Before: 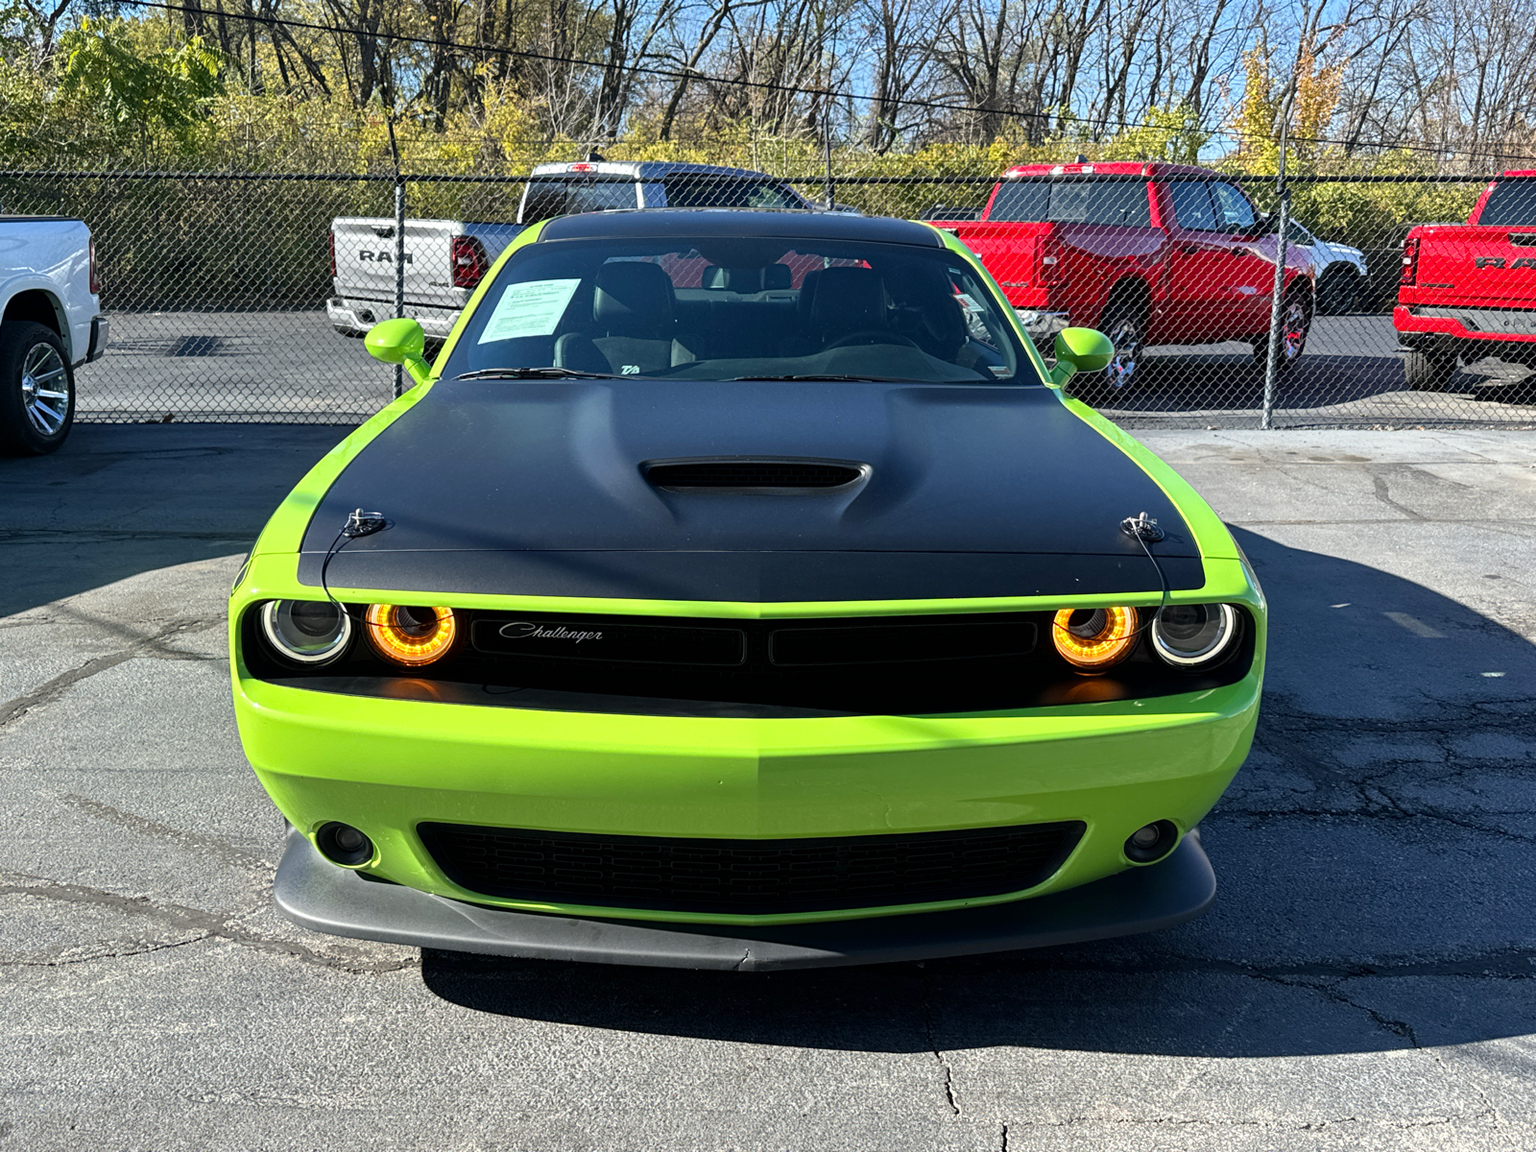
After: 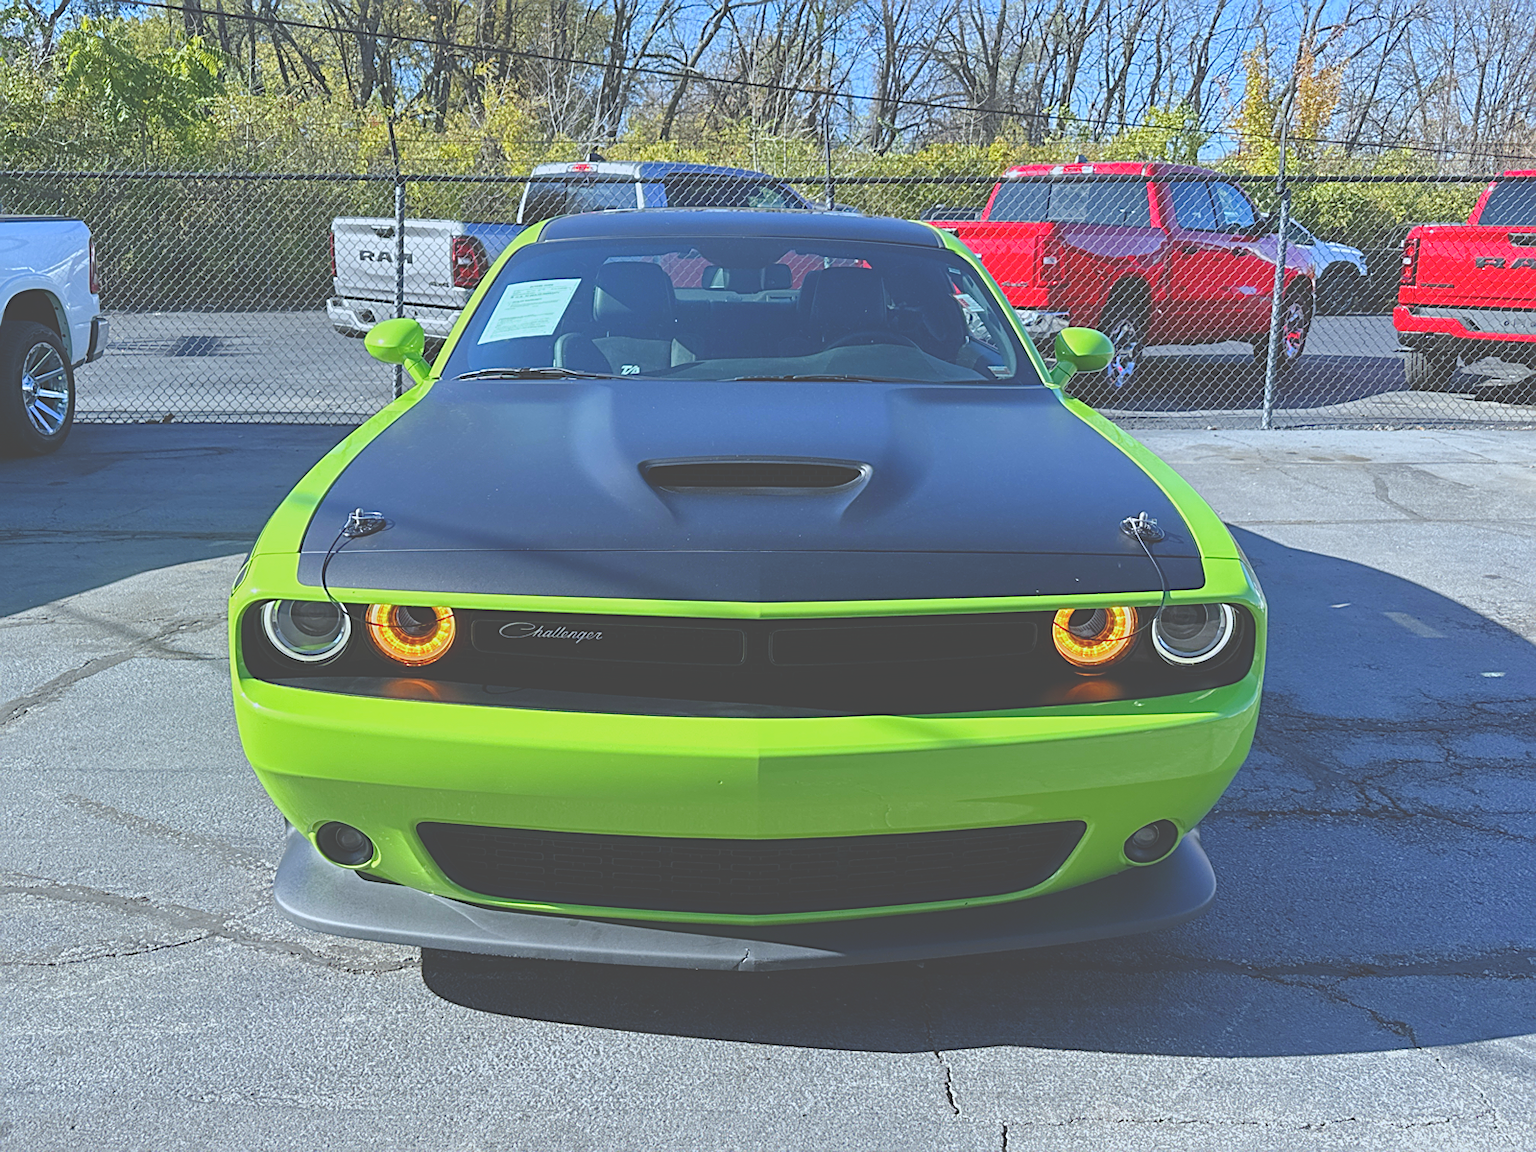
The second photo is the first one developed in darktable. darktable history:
tone curve: curves: ch0 [(0, 0) (0.004, 0.008) (0.077, 0.156) (0.169, 0.29) (0.774, 0.774) (0.988, 0.926)], color space Lab, linked channels, preserve colors none
exposure: black level correction -0.025, exposure -0.117 EV, compensate highlight preservation false
white balance: red 0.924, blue 1.095
sharpen: on, module defaults
